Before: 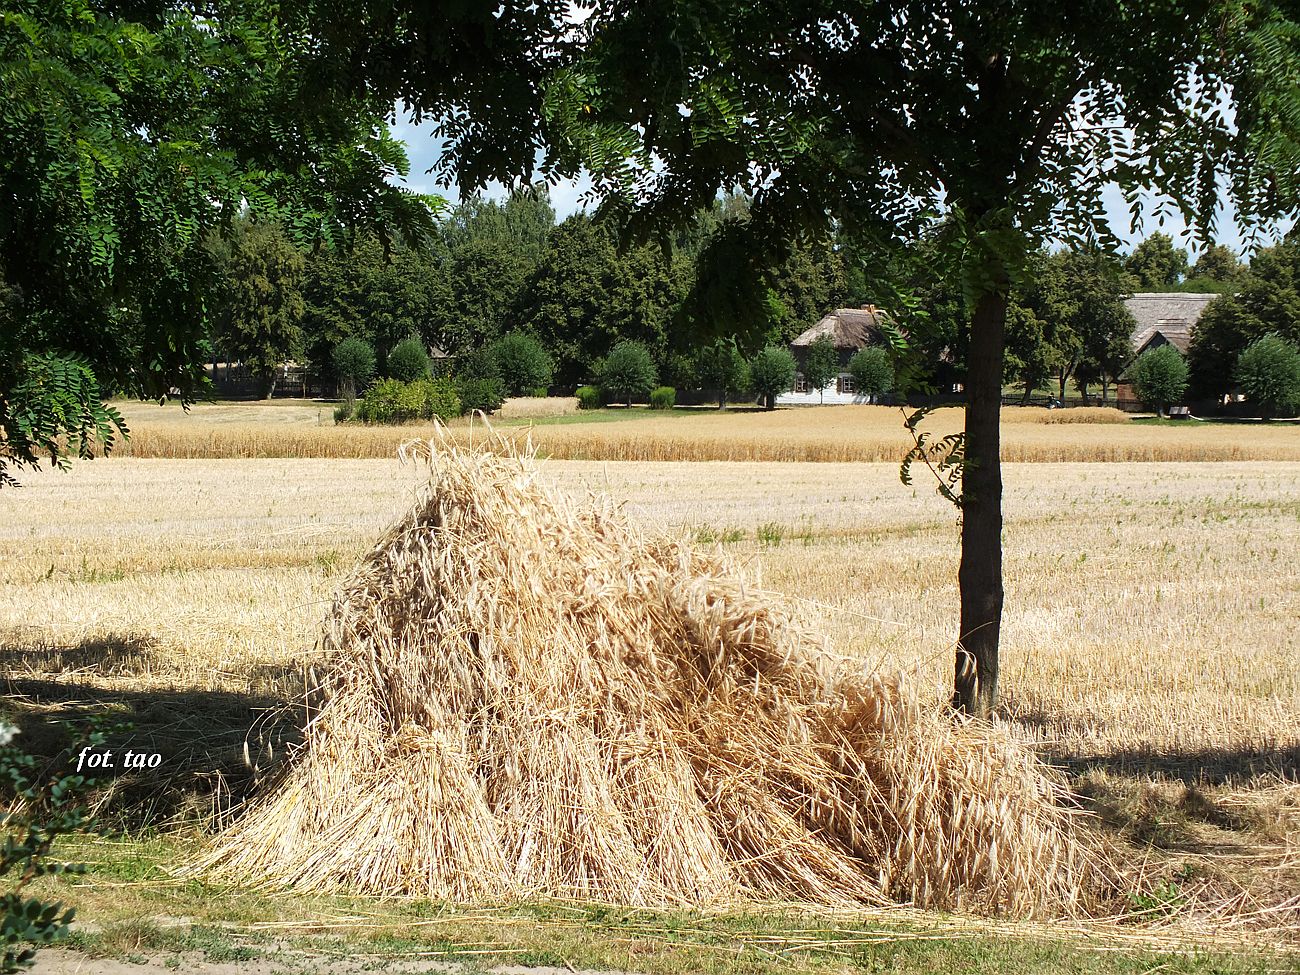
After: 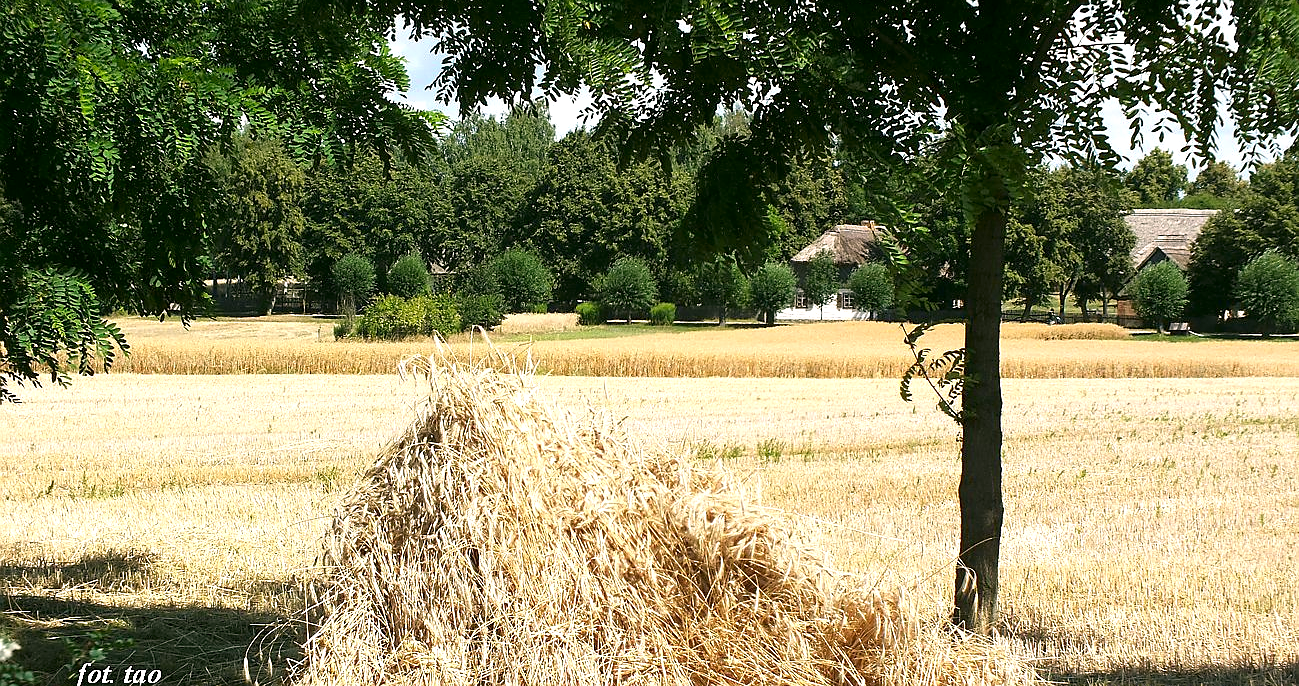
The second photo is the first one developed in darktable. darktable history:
color correction: highlights a* 4.26, highlights b* 4.98, shadows a* -7.06, shadows b* 4.69
crop and rotate: top 8.645%, bottom 20.96%
sharpen: radius 1.053, threshold 1.036
exposure: exposure 0.496 EV, compensate exposure bias true, compensate highlight preservation false
